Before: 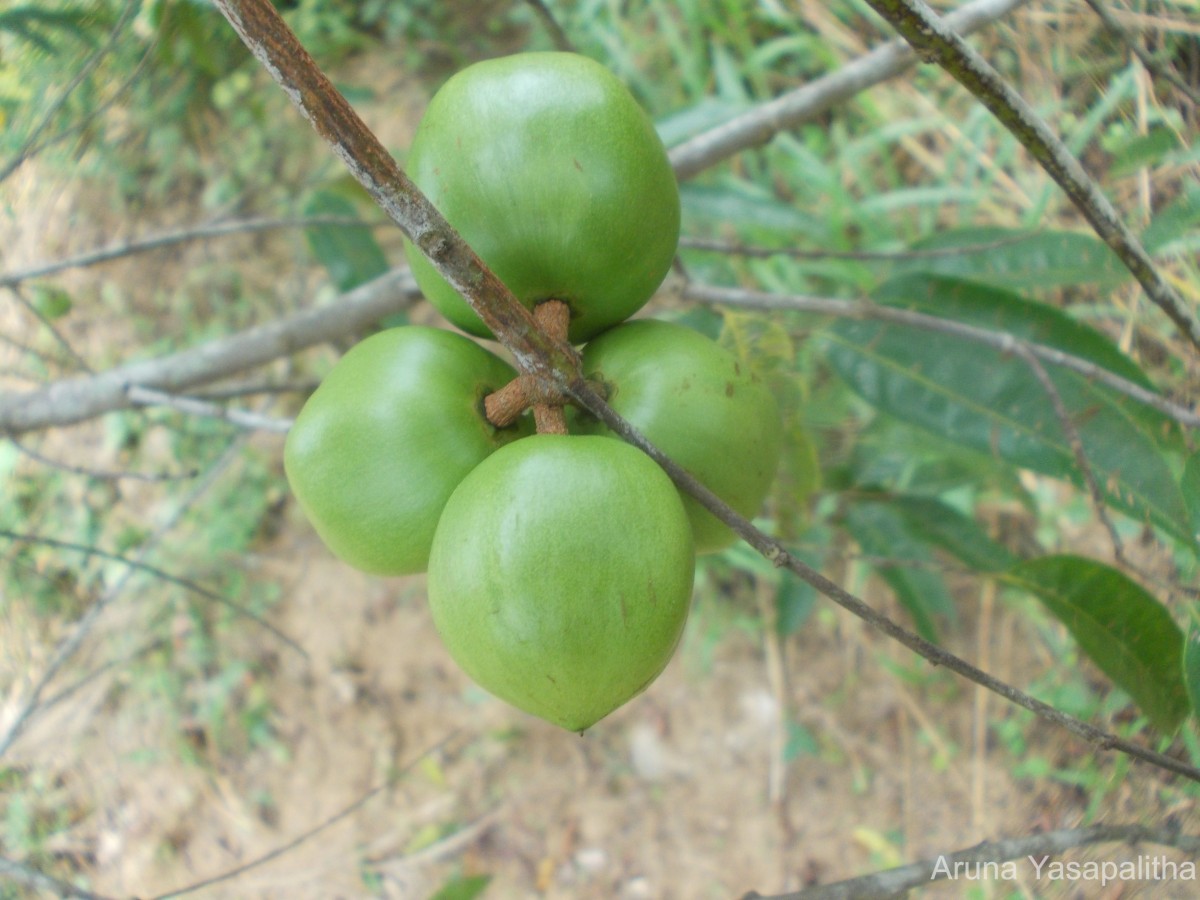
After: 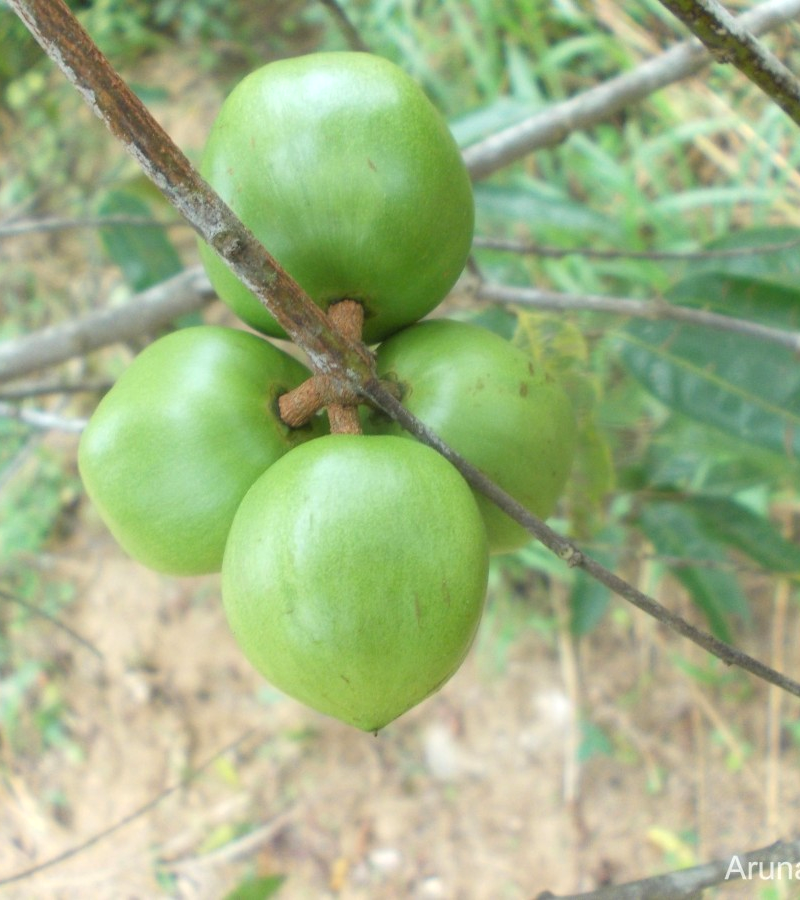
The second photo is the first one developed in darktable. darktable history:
crop: left 17.21%, right 16.122%
tone equalizer: -8 EV -0.447 EV, -7 EV -0.422 EV, -6 EV -0.336 EV, -5 EV -0.223 EV, -3 EV 0.243 EV, -2 EV 0.306 EV, -1 EV 0.365 EV, +0 EV 0.41 EV
